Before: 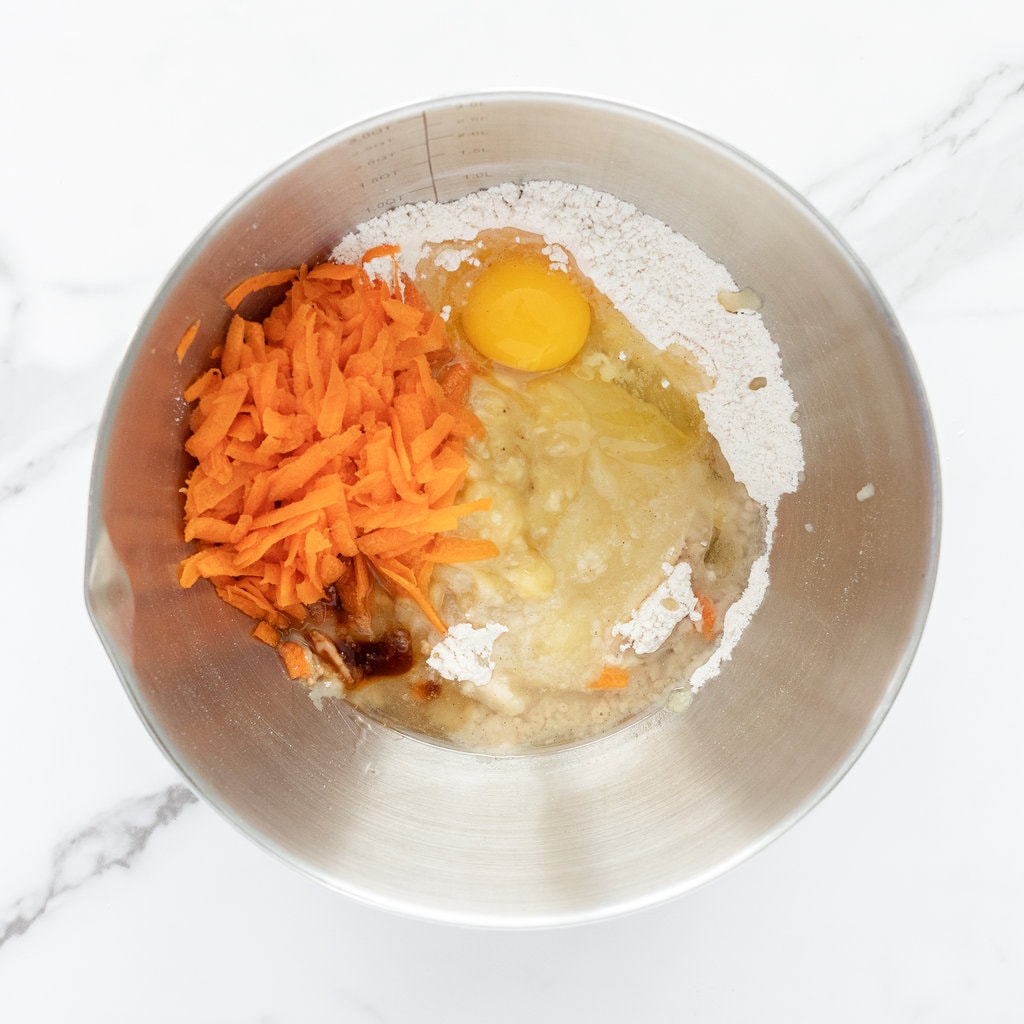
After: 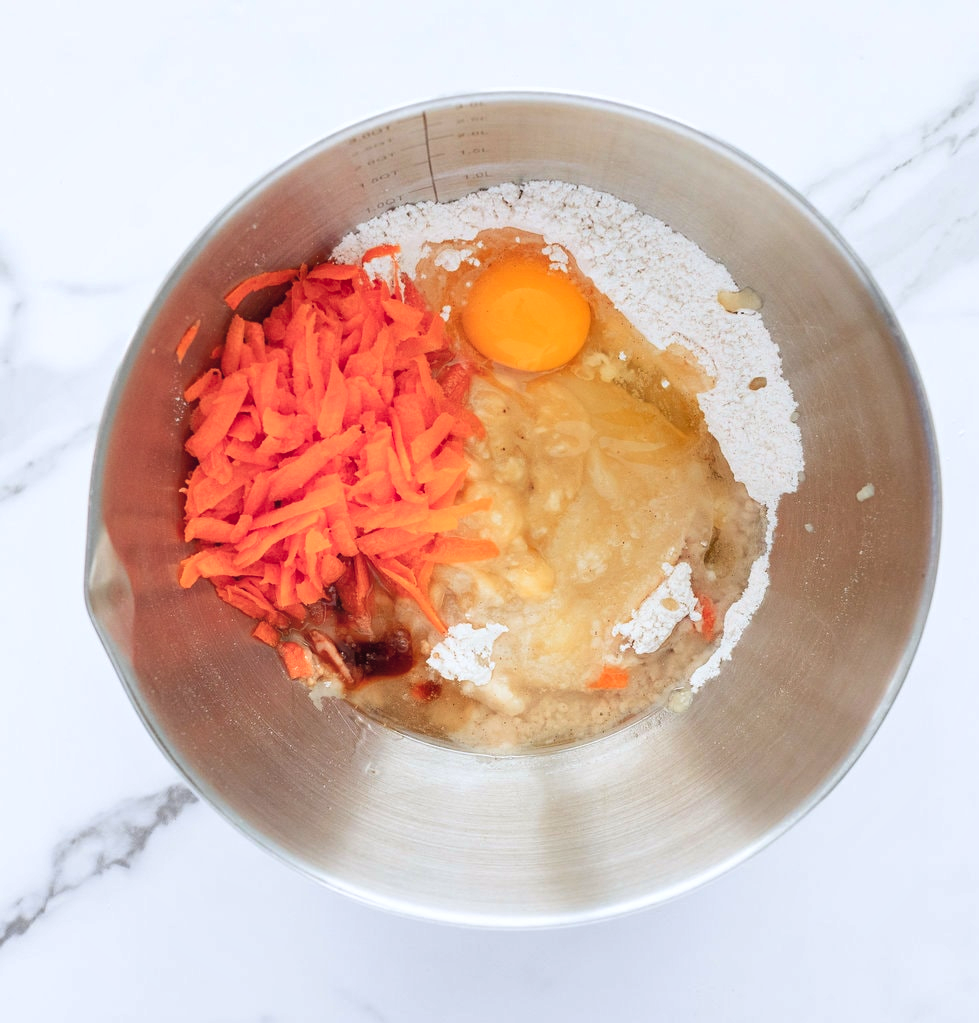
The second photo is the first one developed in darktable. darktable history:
crop: right 4.353%, bottom 0.041%
velvia: strength 14.66%
color correction: highlights a* -0.098, highlights b* -5.98, shadows a* -0.138, shadows b* -0.122
contrast brightness saturation: brightness 0.125
shadows and highlights: soften with gaussian
color zones: curves: ch1 [(0.263, 0.53) (0.376, 0.287) (0.487, 0.512) (0.748, 0.547) (1, 0.513)]; ch2 [(0.262, 0.45) (0.751, 0.477)]
